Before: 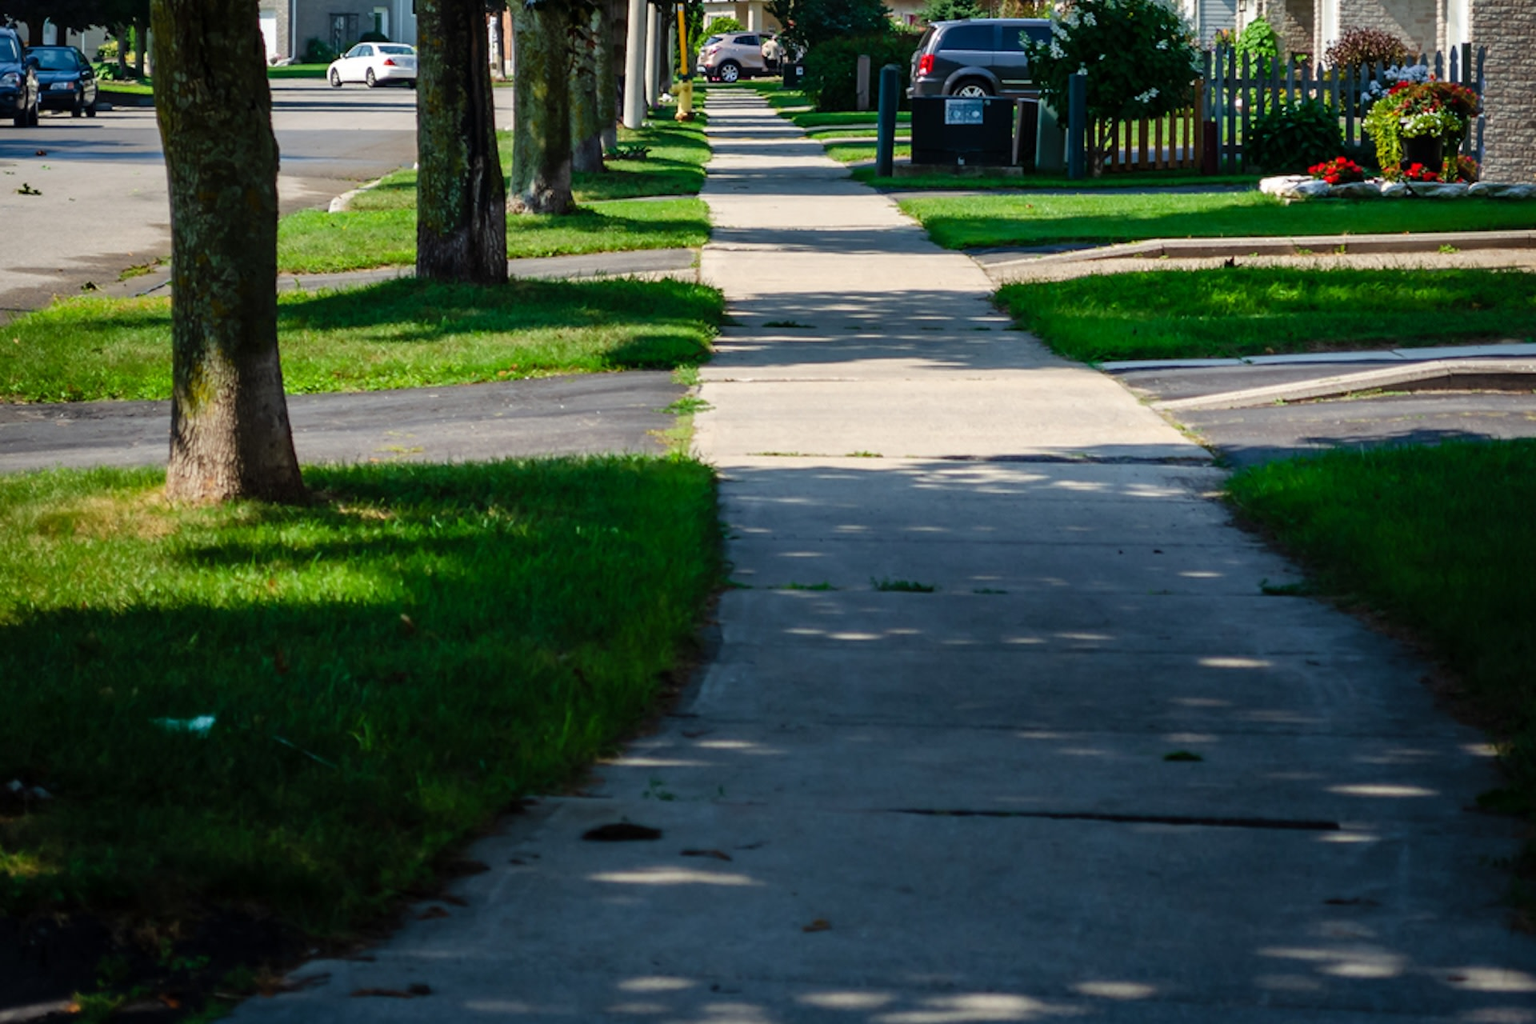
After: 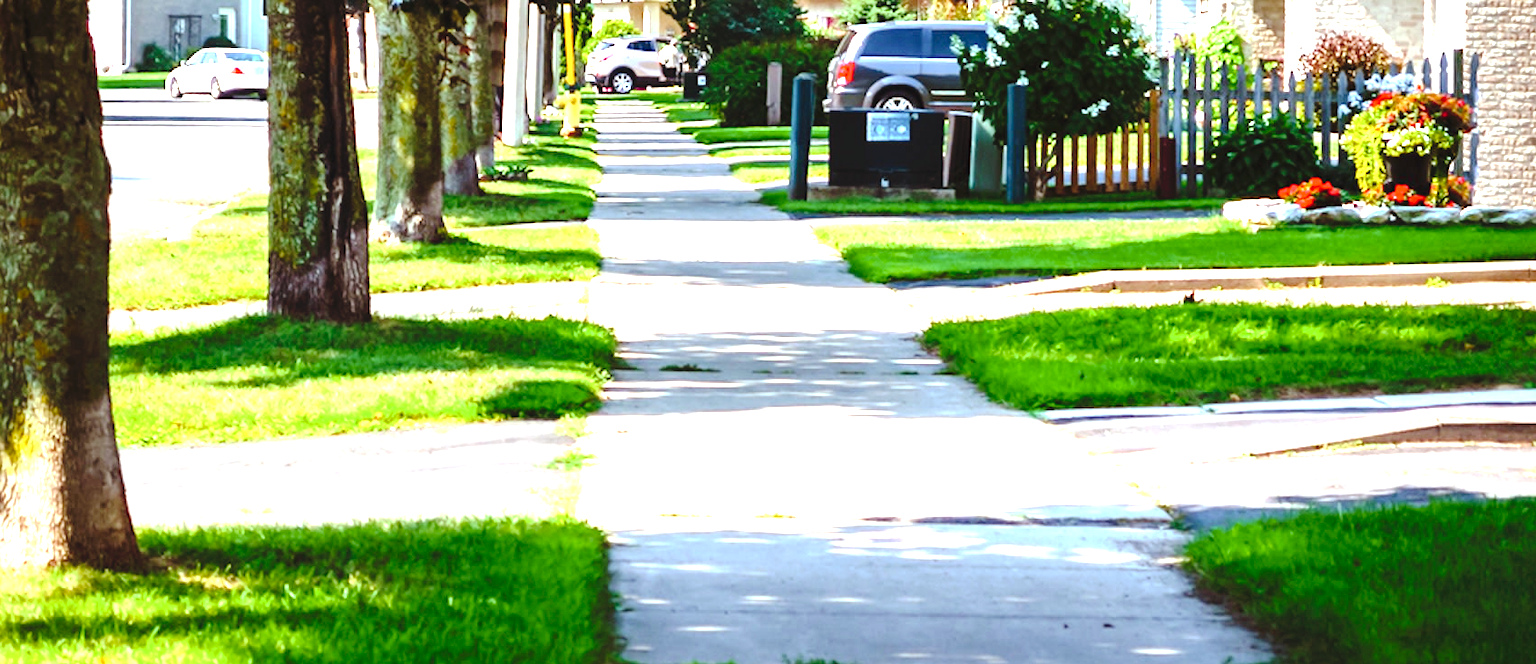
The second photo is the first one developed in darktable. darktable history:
exposure: black level correction 0, exposure 2.327 EV, compensate exposure bias true, compensate highlight preservation false
crop and rotate: left 11.812%, bottom 42.776%
rgb levels: mode RGB, independent channels, levels [[0, 0.5, 1], [0, 0.521, 1], [0, 0.536, 1]]
tone curve: curves: ch0 [(0, 0) (0.003, 0.047) (0.011, 0.051) (0.025, 0.061) (0.044, 0.075) (0.069, 0.09) (0.1, 0.102) (0.136, 0.125) (0.177, 0.173) (0.224, 0.226) (0.277, 0.303) (0.335, 0.388) (0.399, 0.469) (0.468, 0.545) (0.543, 0.623) (0.623, 0.695) (0.709, 0.766) (0.801, 0.832) (0.898, 0.905) (1, 1)], preserve colors none
